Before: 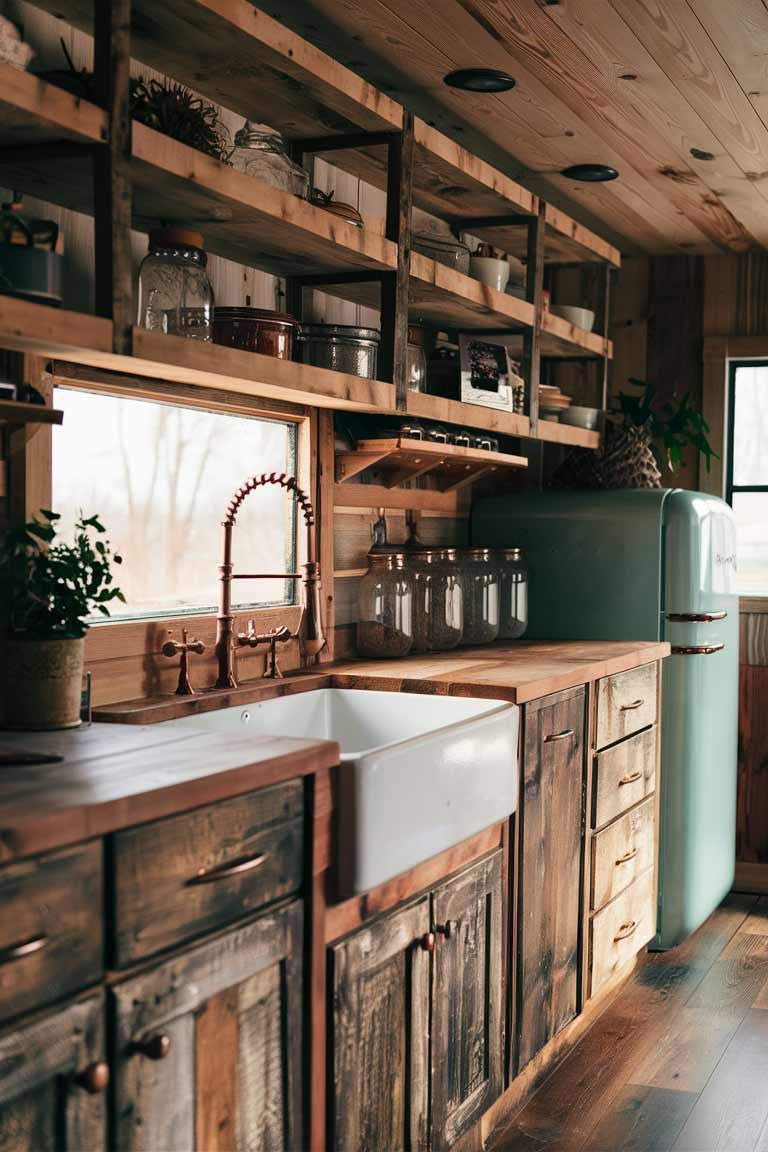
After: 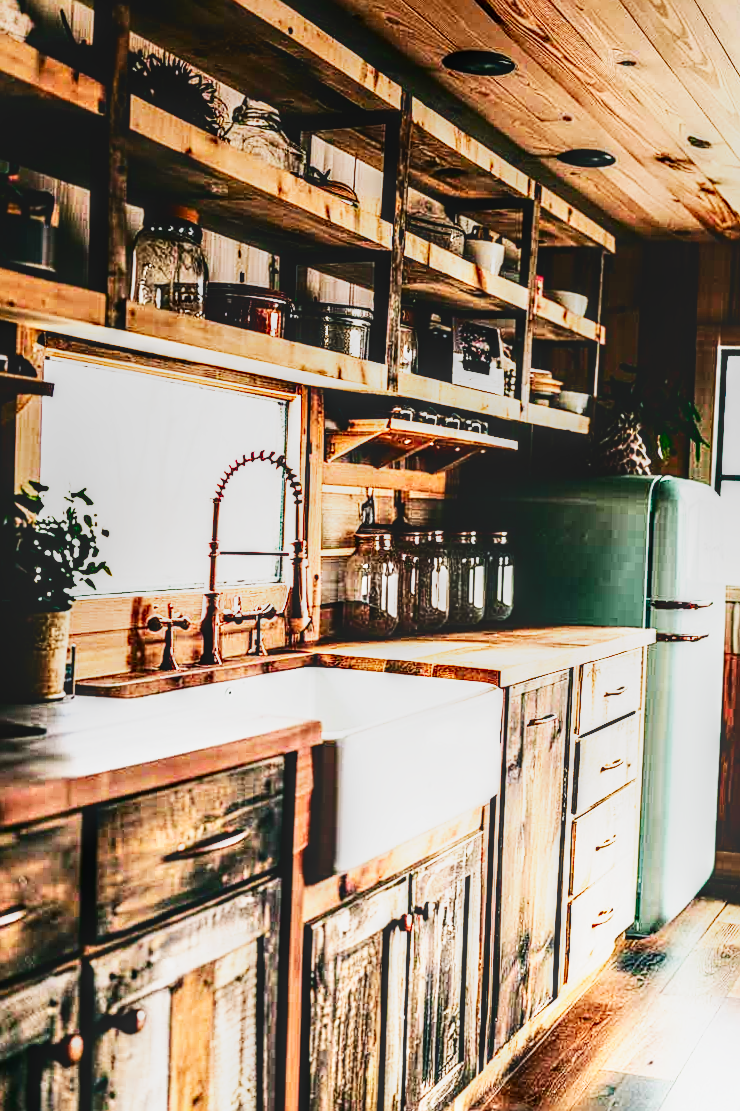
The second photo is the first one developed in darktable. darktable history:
sharpen: on, module defaults
crop and rotate: angle -1.41°
contrast brightness saturation: contrast 0.198, brightness -0.113, saturation 0.099
tone equalizer: -8 EV -1.11 EV, -7 EV -1.01 EV, -6 EV -0.876 EV, -5 EV -0.564 EV, -3 EV 0.577 EV, -2 EV 0.839 EV, -1 EV 0.997 EV, +0 EV 1.08 EV, luminance estimator HSV value / RGB max
base curve: curves: ch0 [(0, 0) (0.007, 0.004) (0.027, 0.03) (0.046, 0.07) (0.207, 0.54) (0.442, 0.872) (0.673, 0.972) (1, 1)], preserve colors none
local contrast: highlights 1%, shadows 3%, detail 133%
